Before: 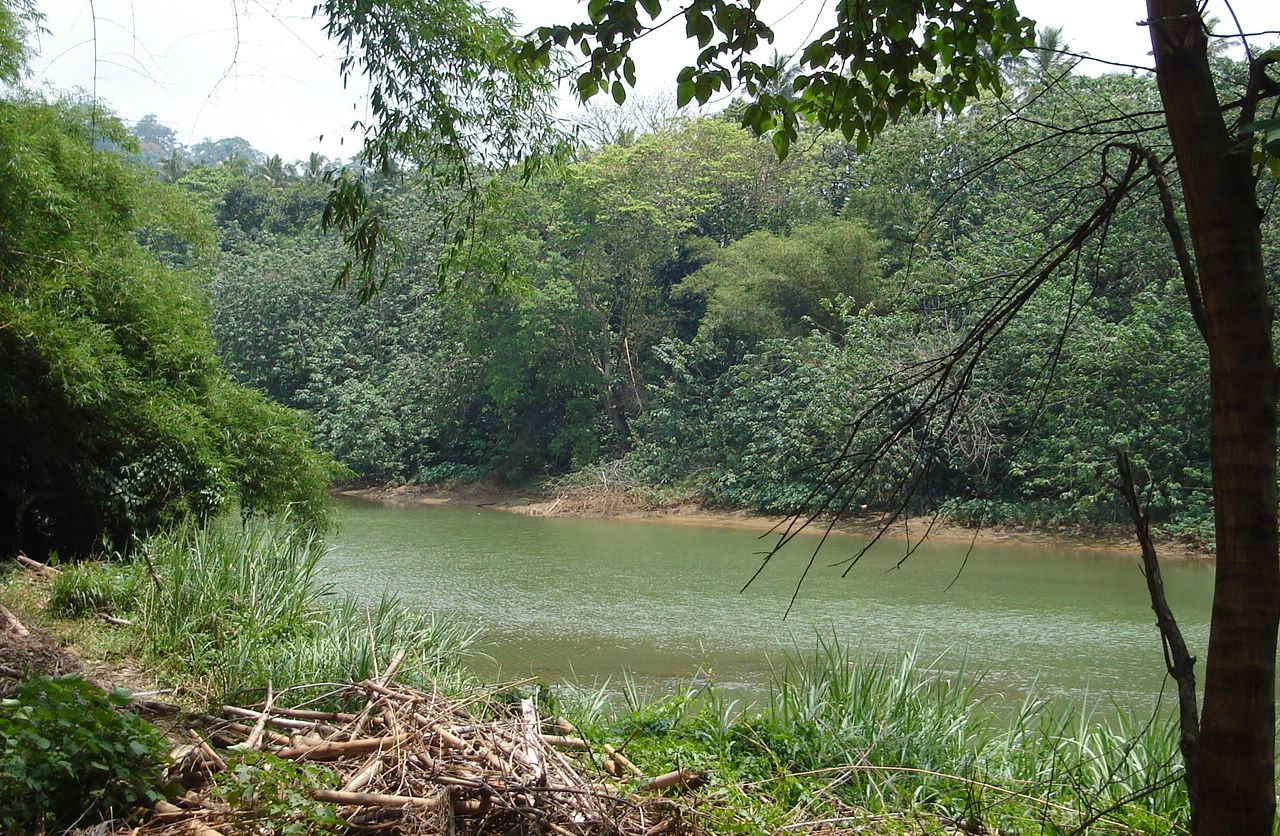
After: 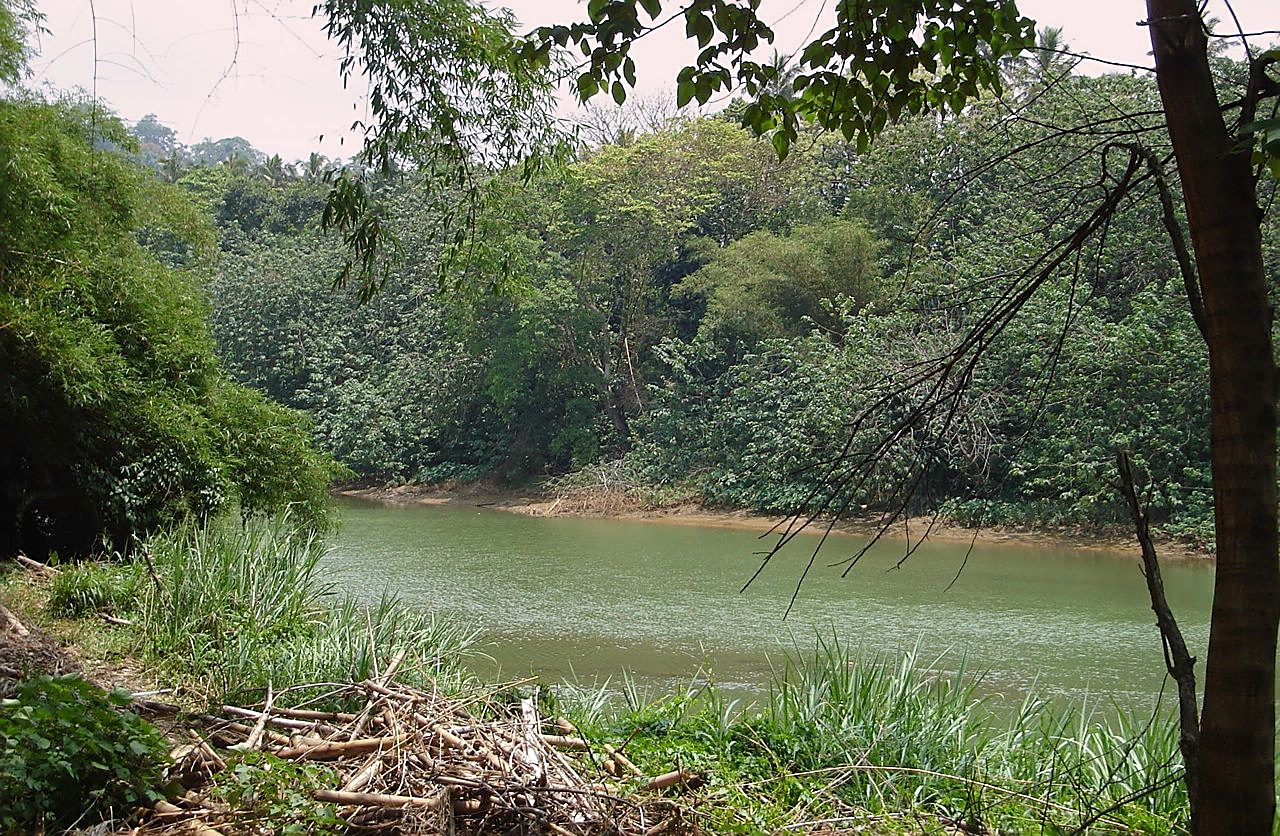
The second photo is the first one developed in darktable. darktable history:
sharpen: on, module defaults
graduated density: density 0.38 EV, hardness 21%, rotation -6.11°, saturation 32%
